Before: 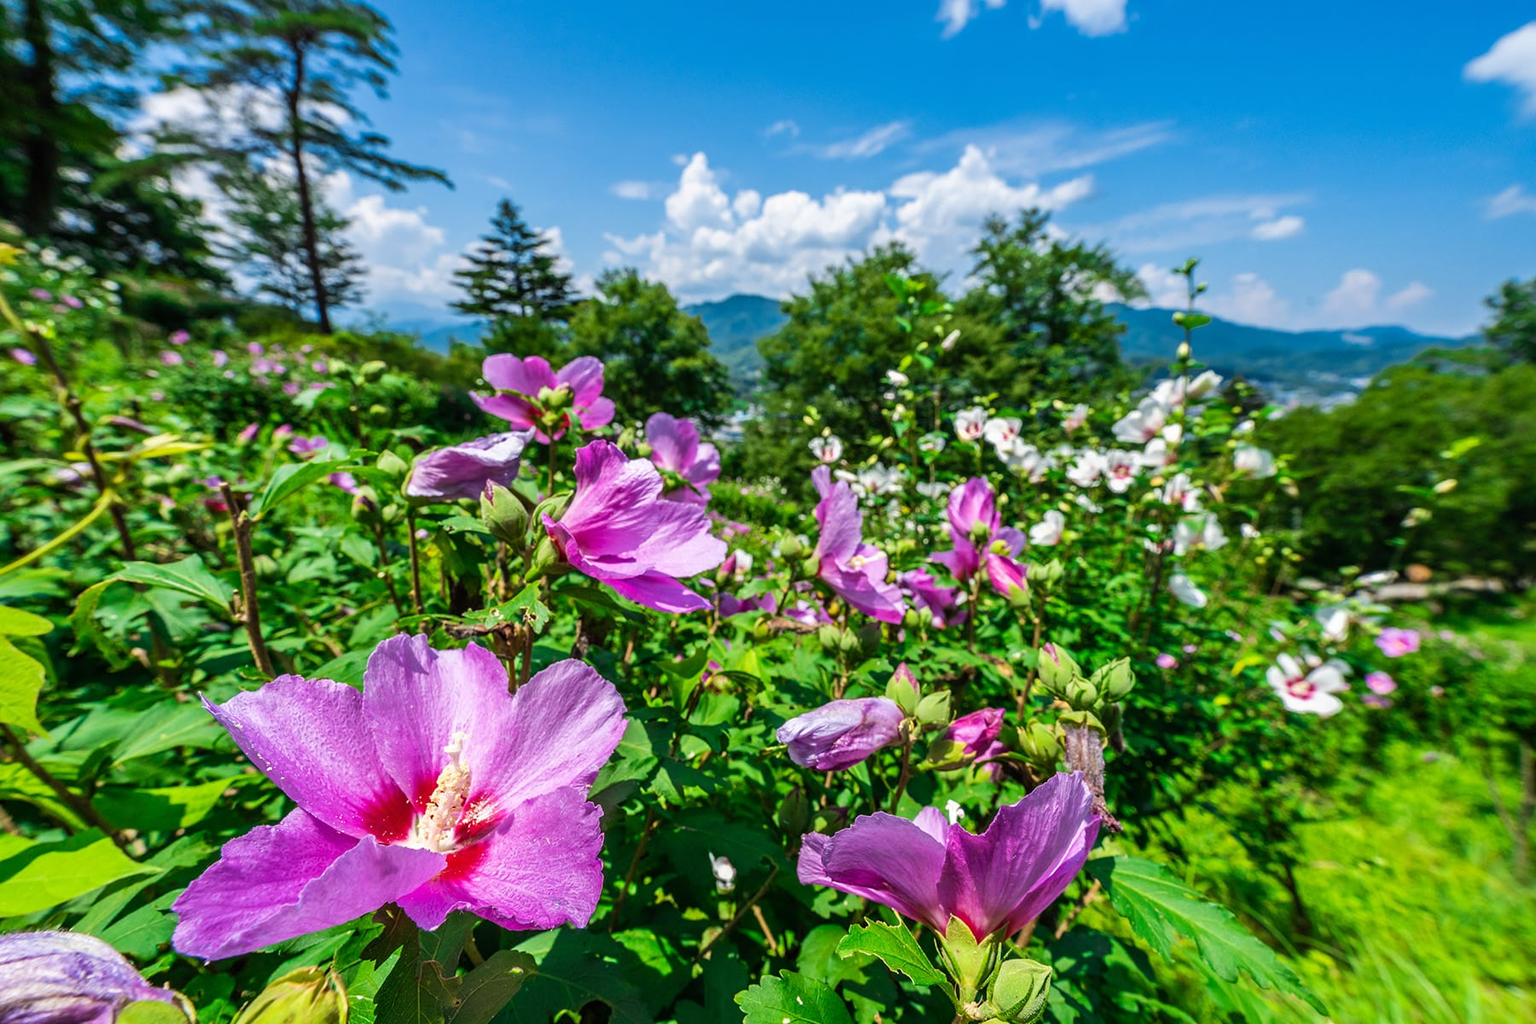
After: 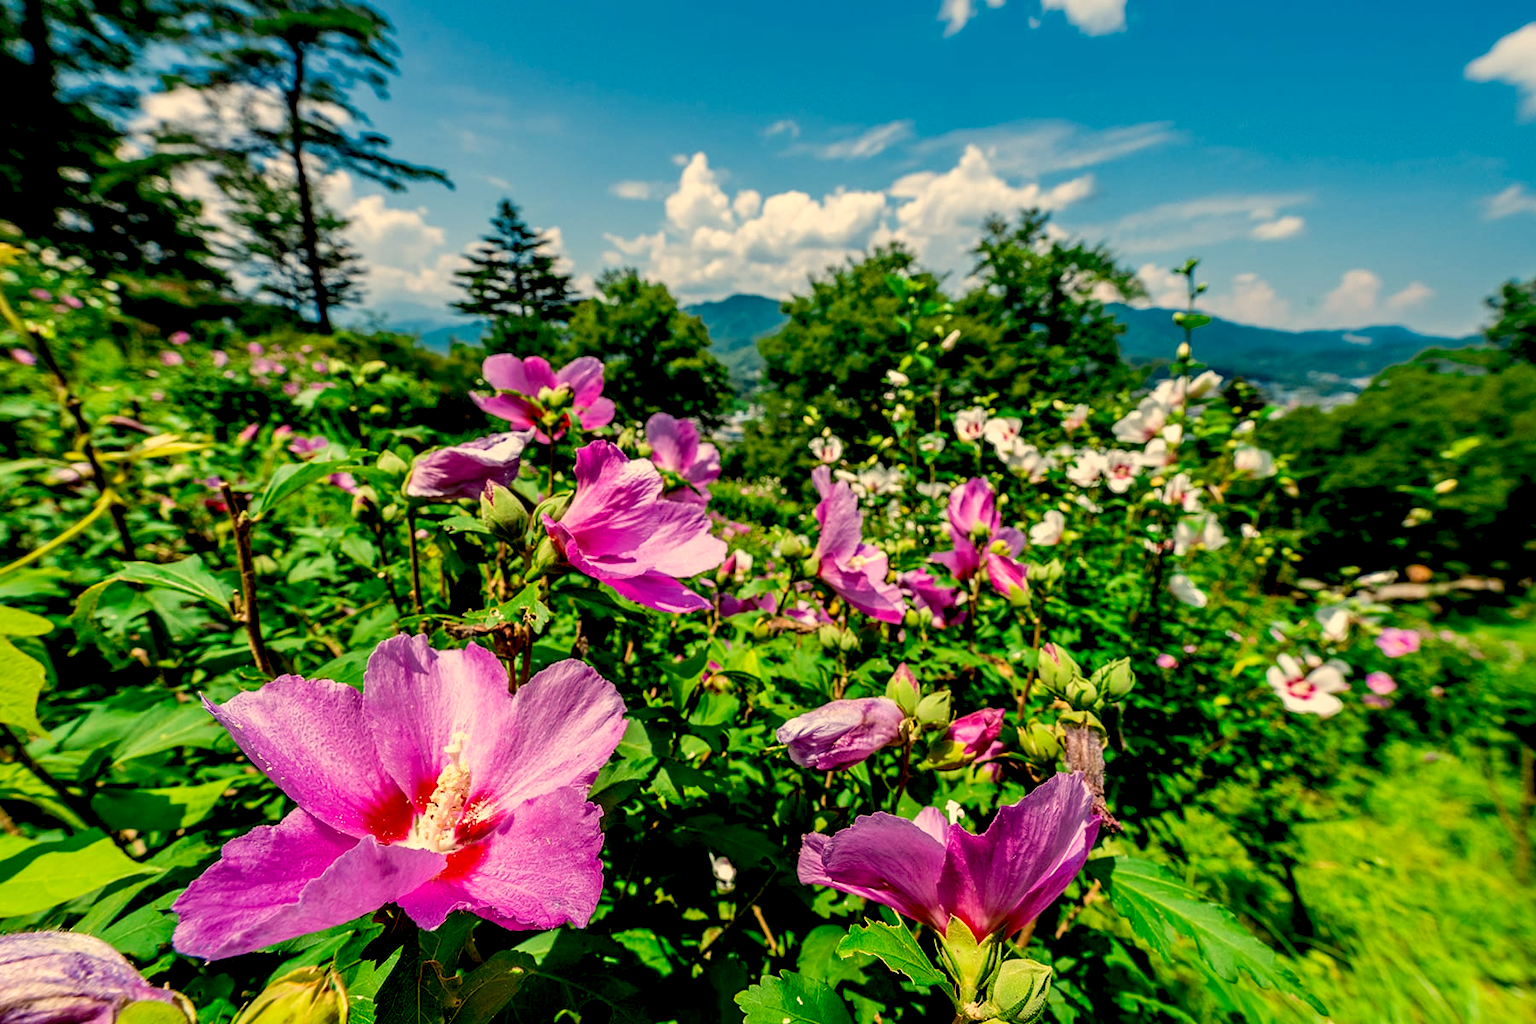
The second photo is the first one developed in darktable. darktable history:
white balance: red 1.123, blue 0.83
exposure: black level correction 0.029, exposure -0.073 EV, compensate highlight preservation false
